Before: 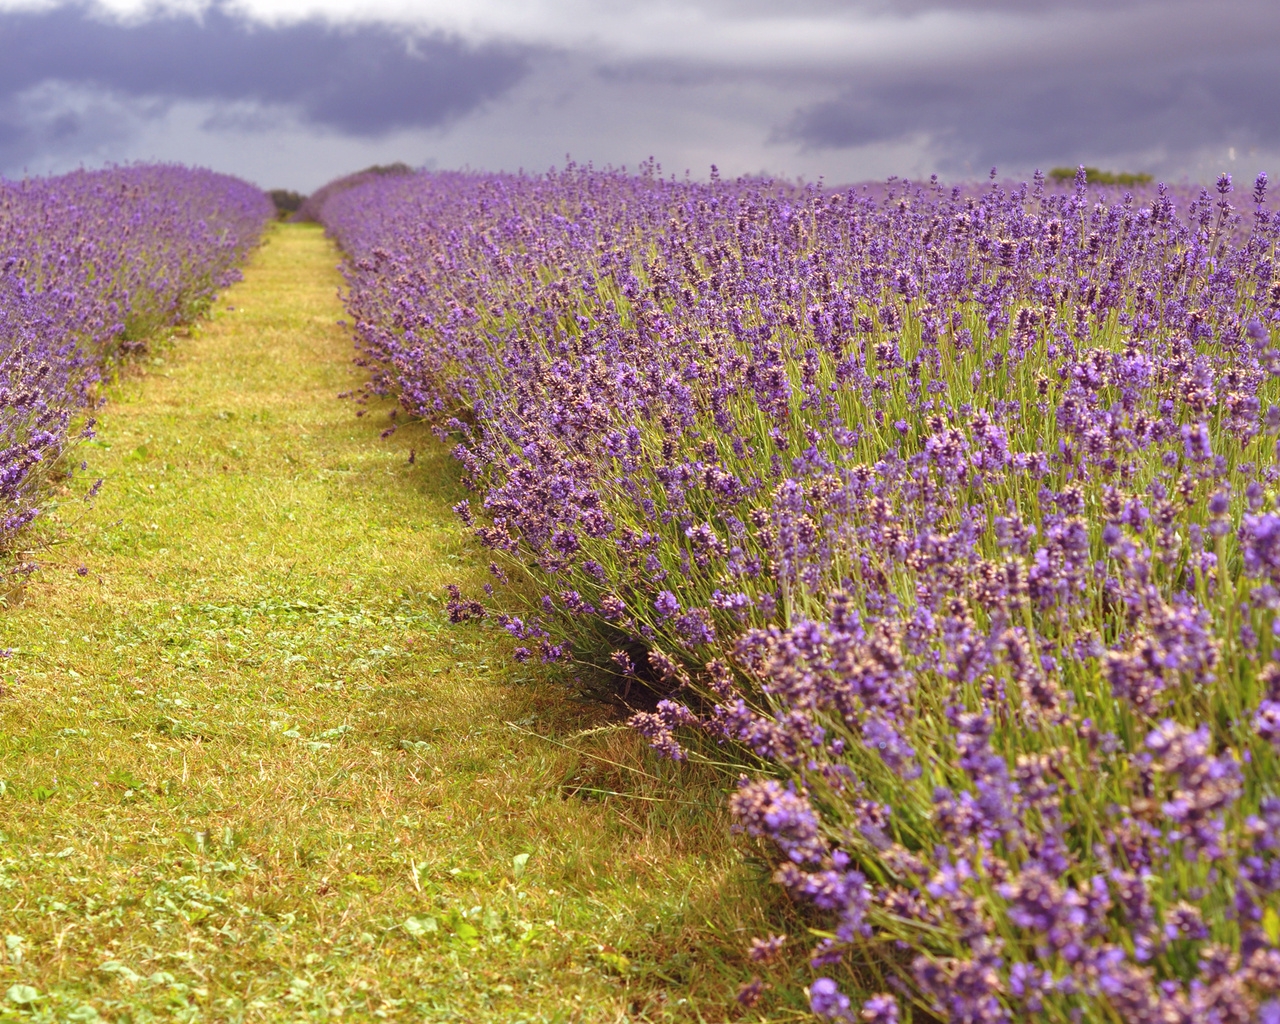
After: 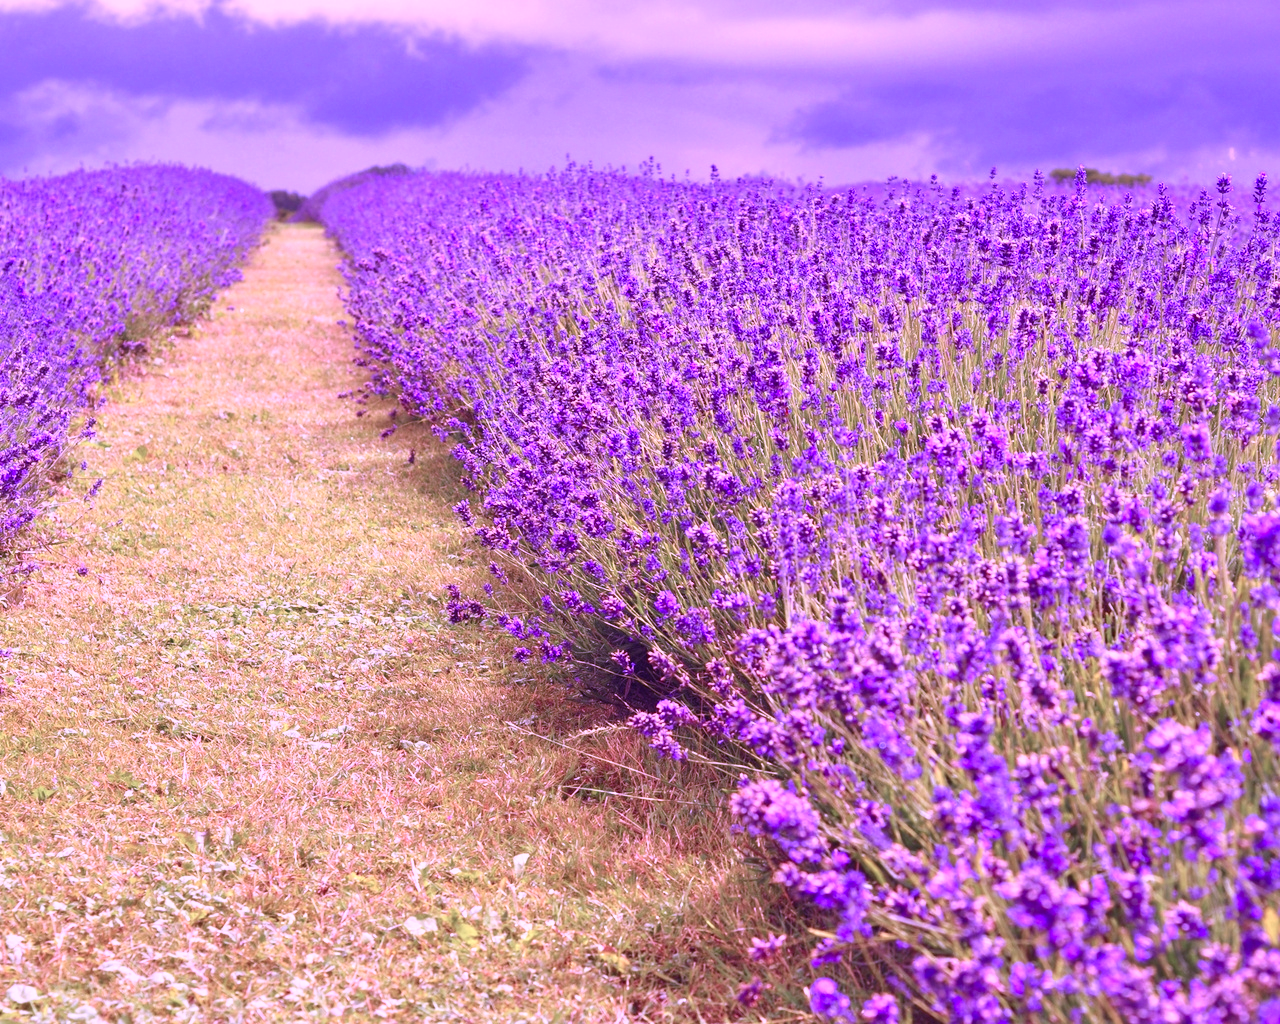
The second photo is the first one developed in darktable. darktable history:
contrast brightness saturation: contrast 0.15, brightness -0.01, saturation 0.1
color calibration: illuminant custom, x 0.379, y 0.481, temperature 4443.07 K
tone equalizer: -8 EV 1 EV, -7 EV 1 EV, -6 EV 1 EV, -5 EV 1 EV, -4 EV 1 EV, -3 EV 0.75 EV, -2 EV 0.5 EV, -1 EV 0.25 EV
